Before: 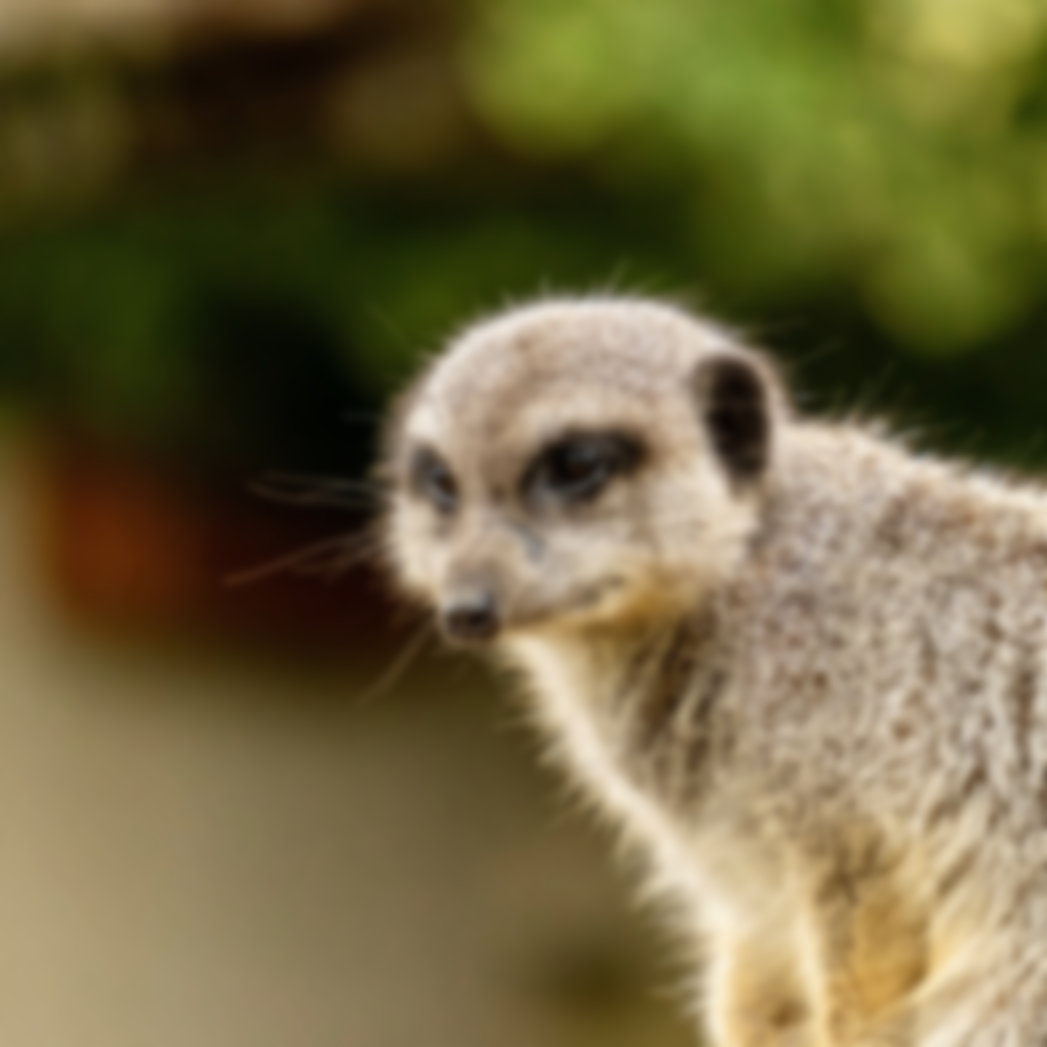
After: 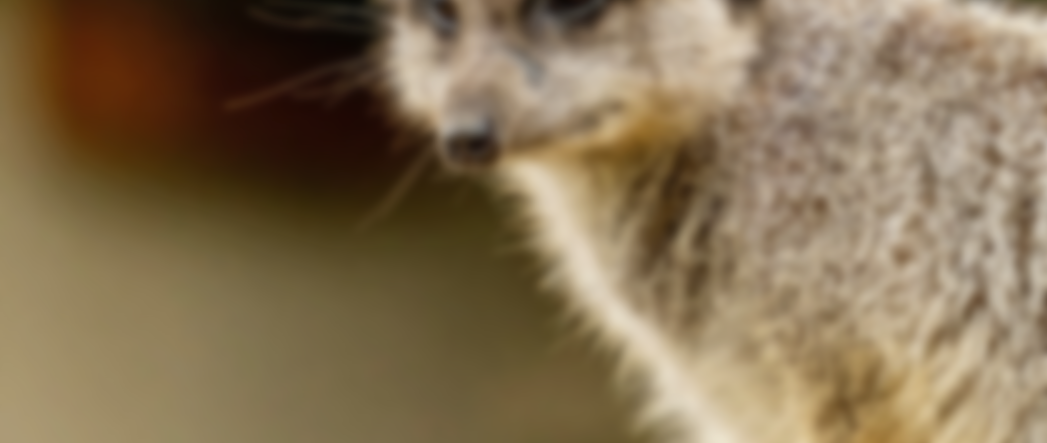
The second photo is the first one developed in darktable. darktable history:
crop: top 45.414%, bottom 12.207%
shadows and highlights: shadows 25.21, white point adjustment -2.93, highlights -29.76
